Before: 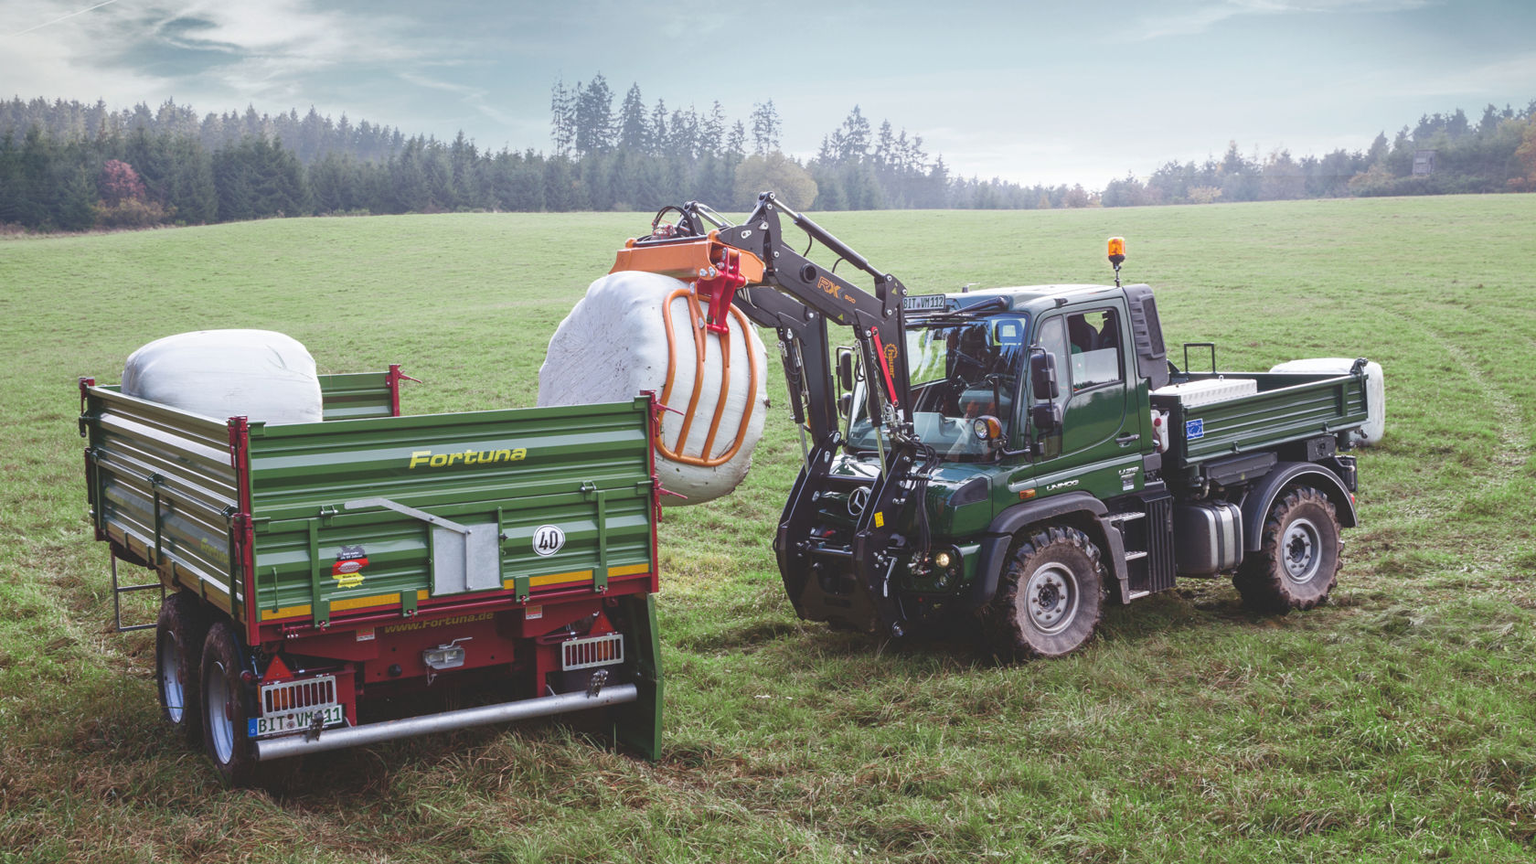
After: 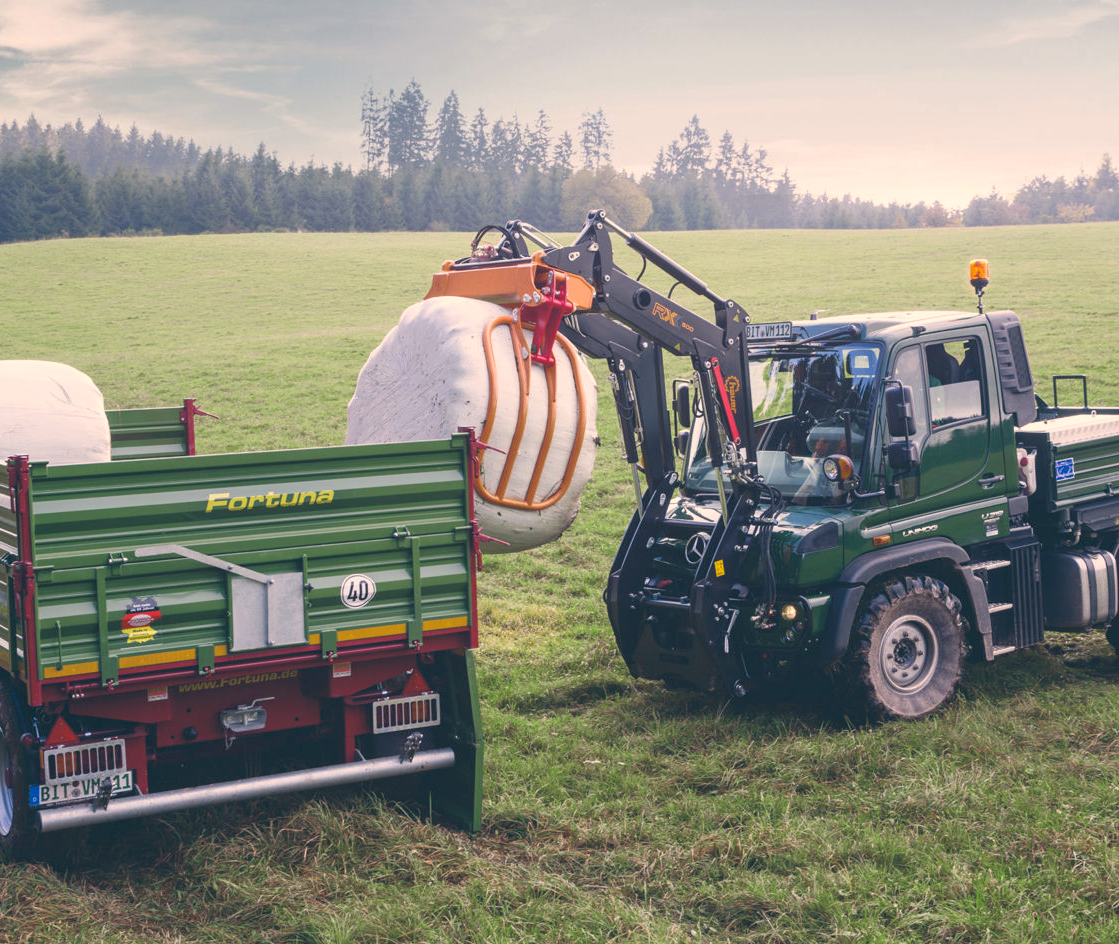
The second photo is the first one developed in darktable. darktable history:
crop and rotate: left 14.436%, right 18.898%
color correction: highlights a* 10.32, highlights b* 14.66, shadows a* -9.59, shadows b* -15.02
